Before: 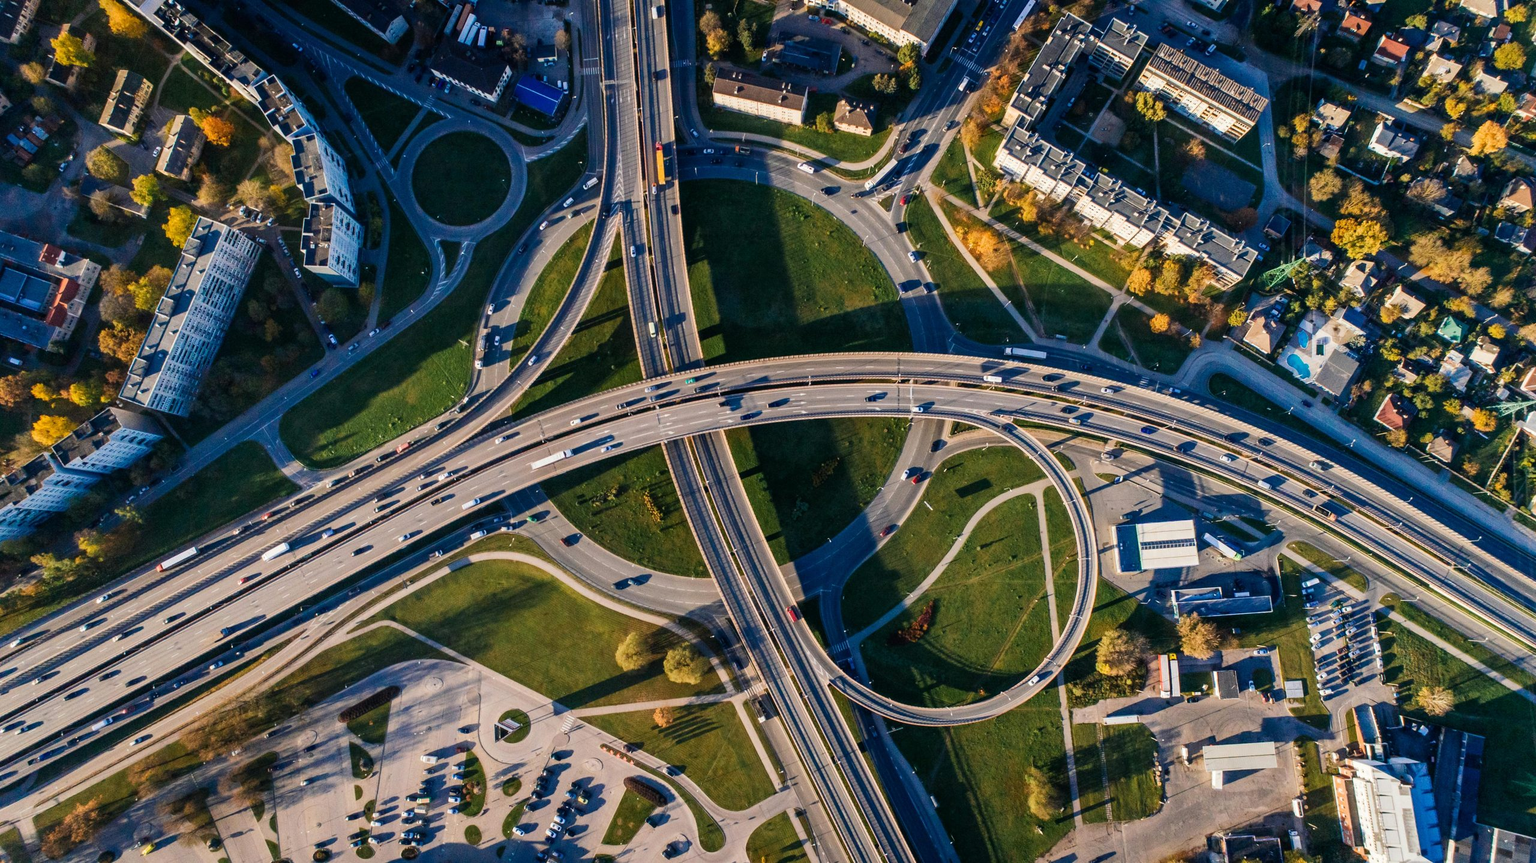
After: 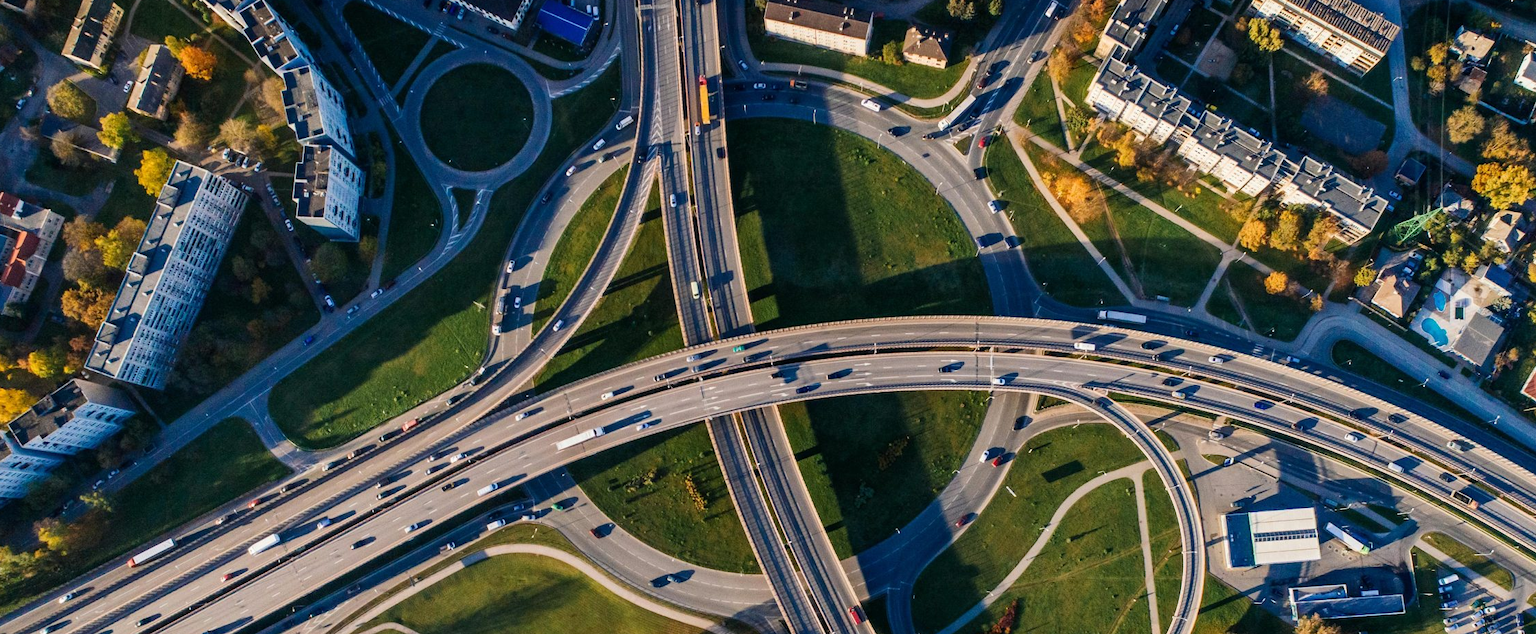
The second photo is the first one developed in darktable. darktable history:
crop: left 2.959%, top 8.877%, right 9.657%, bottom 26.835%
